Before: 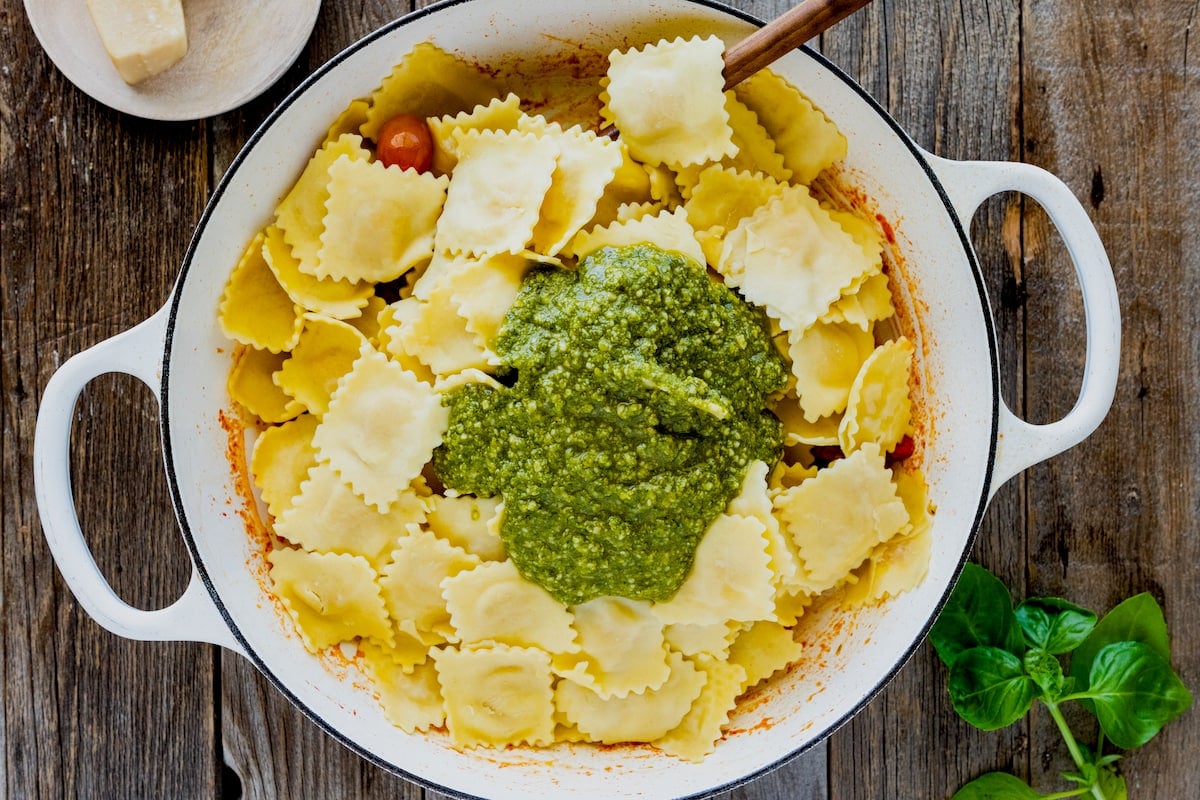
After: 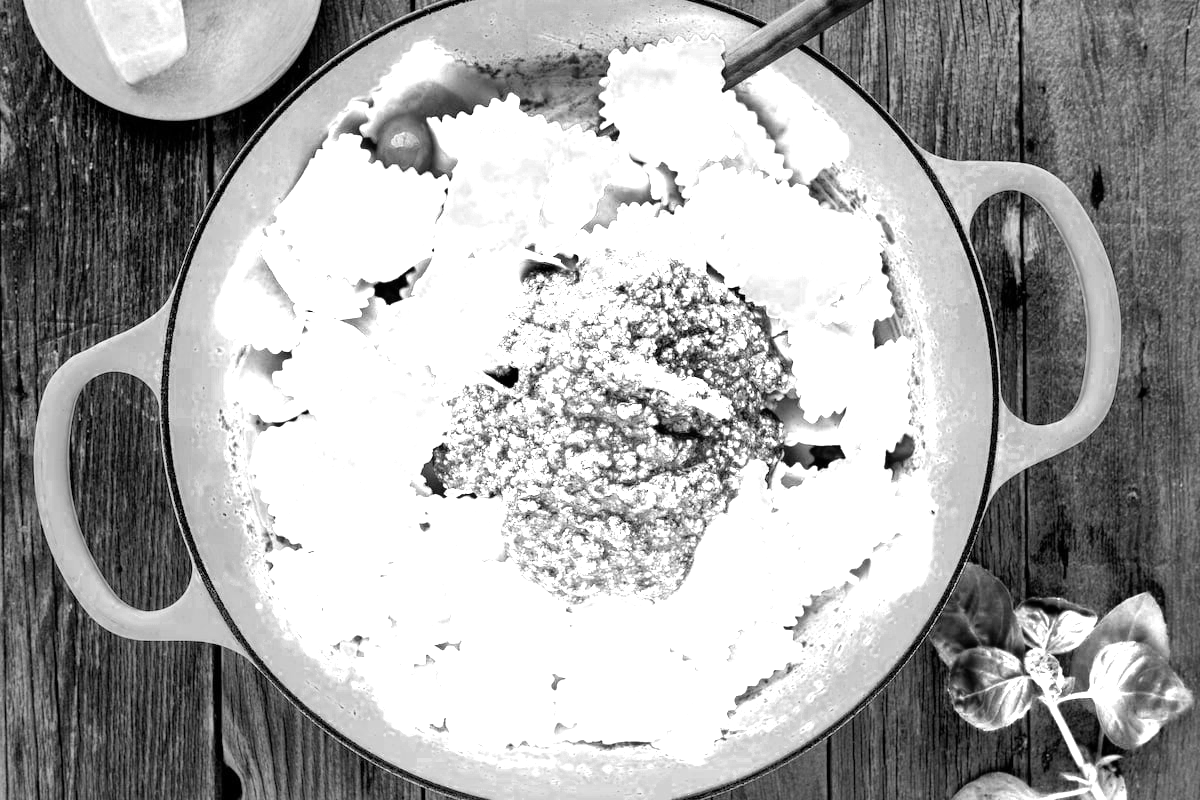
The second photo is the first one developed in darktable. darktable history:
color zones: curves: ch0 [(0, 0.554) (0.146, 0.662) (0.293, 0.86) (0.503, 0.774) (0.637, 0.106) (0.74, 0.072) (0.866, 0.488) (0.998, 0.569)]; ch1 [(0, 0) (0.143, 0) (0.286, 0) (0.429, 0) (0.571, 0) (0.714, 0) (0.857, 0)]
